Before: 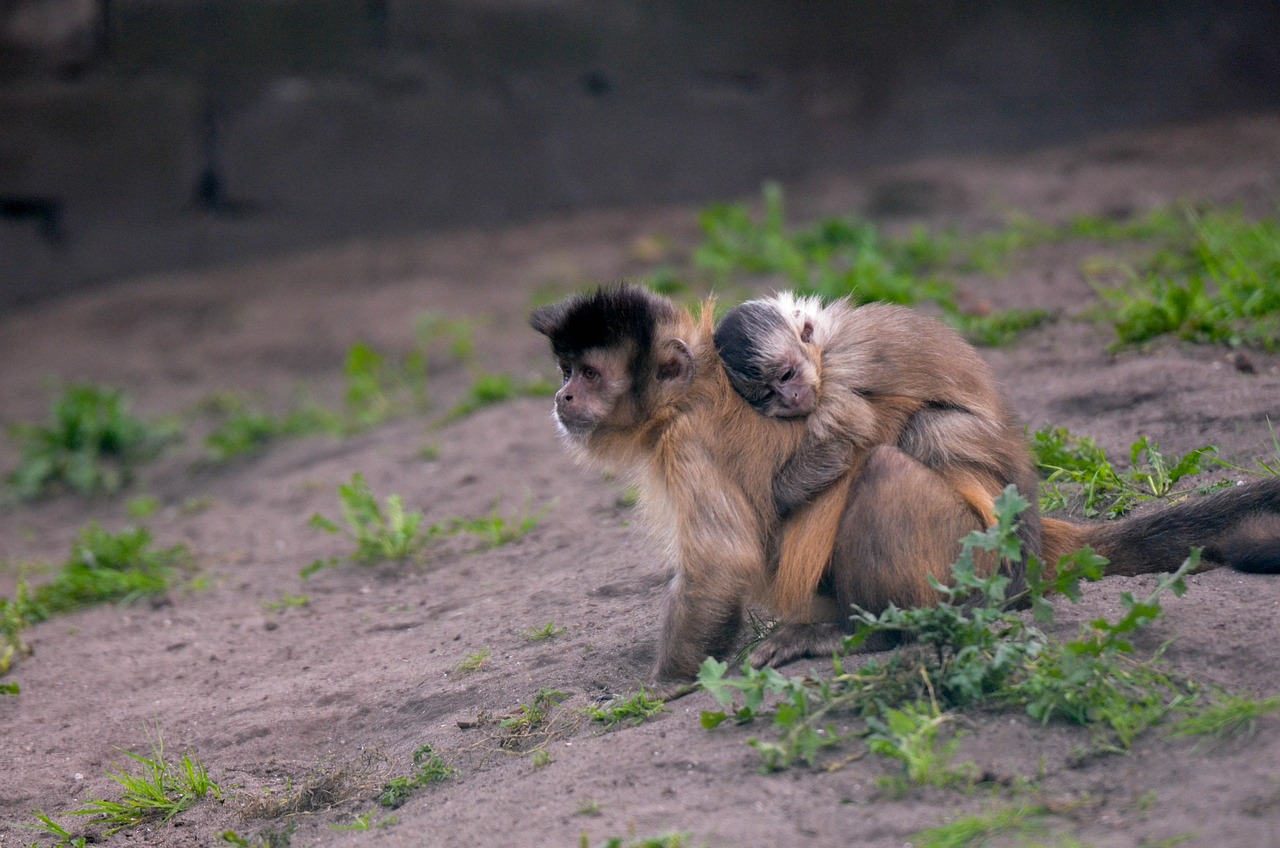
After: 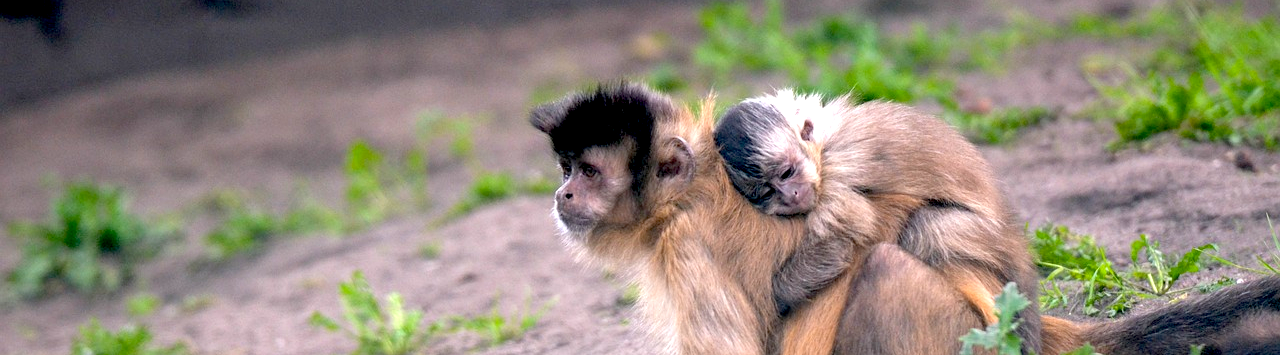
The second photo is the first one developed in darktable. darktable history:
exposure: black level correction 0.01, exposure 1 EV, compensate highlight preservation false
crop and rotate: top 23.84%, bottom 34.294%
